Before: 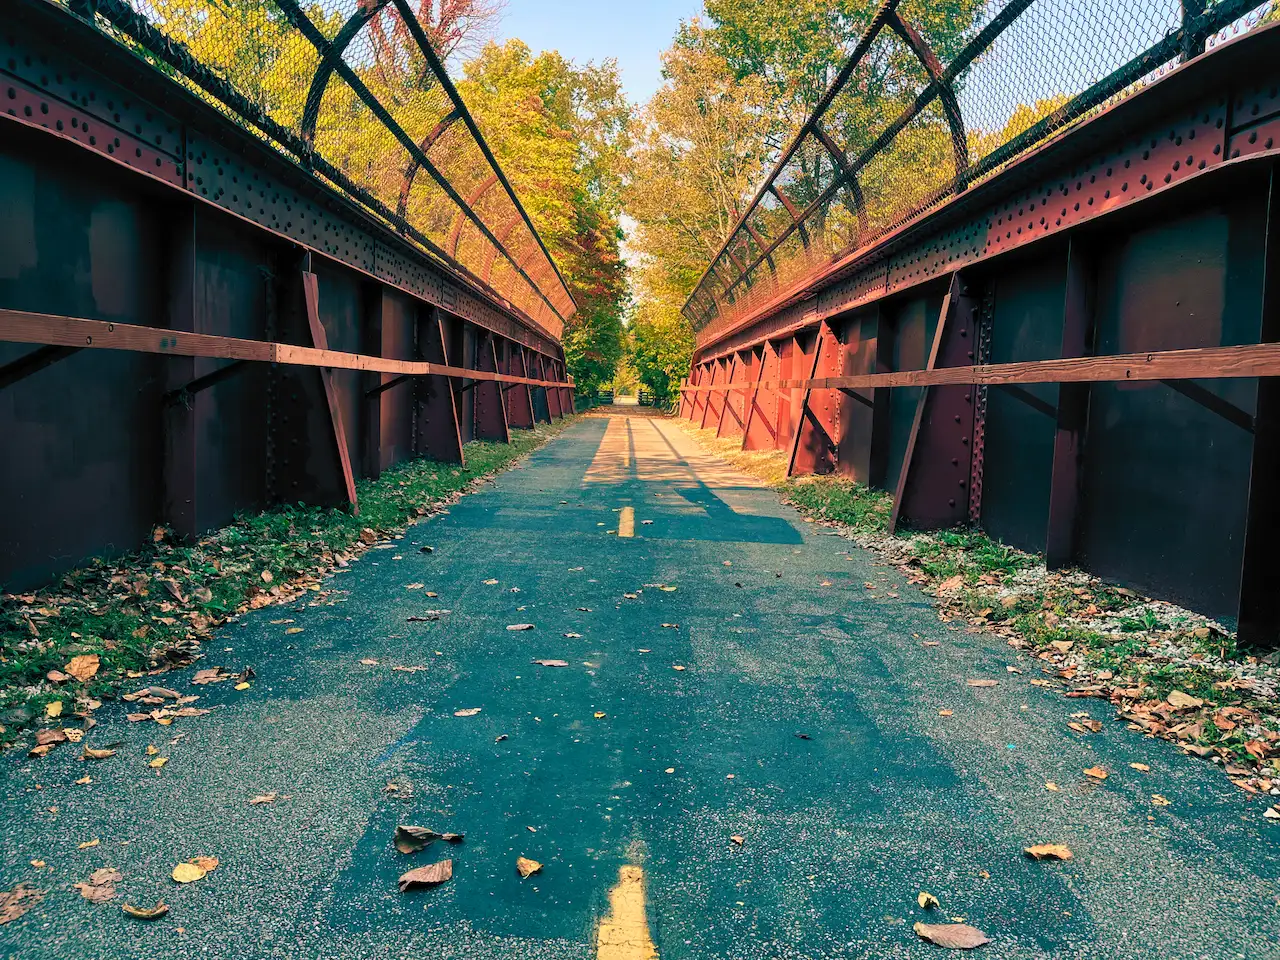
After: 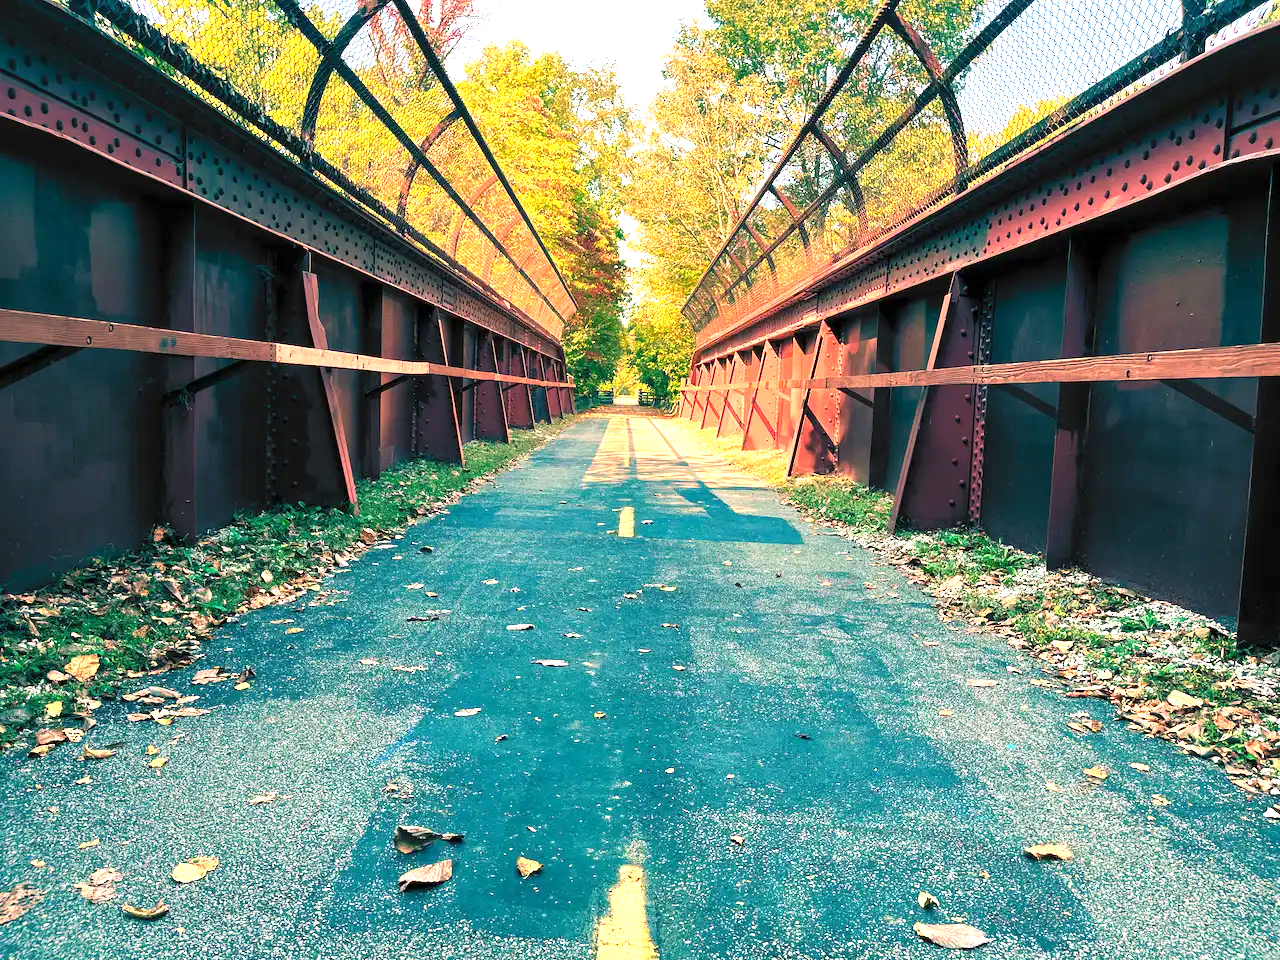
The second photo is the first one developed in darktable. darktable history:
exposure: exposure 1.152 EV, compensate highlight preservation false
